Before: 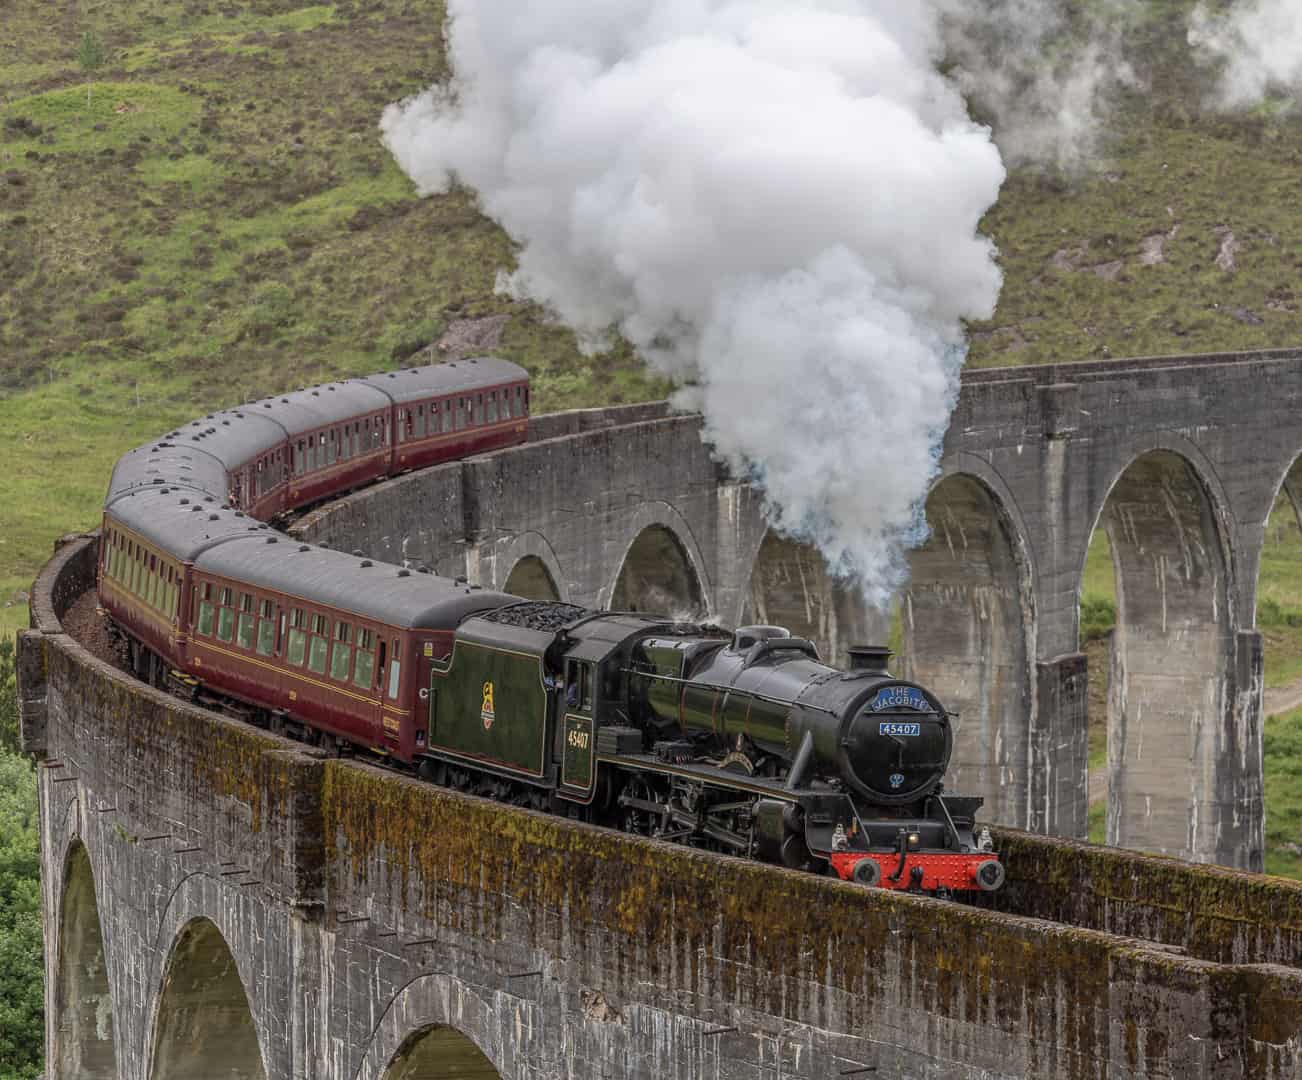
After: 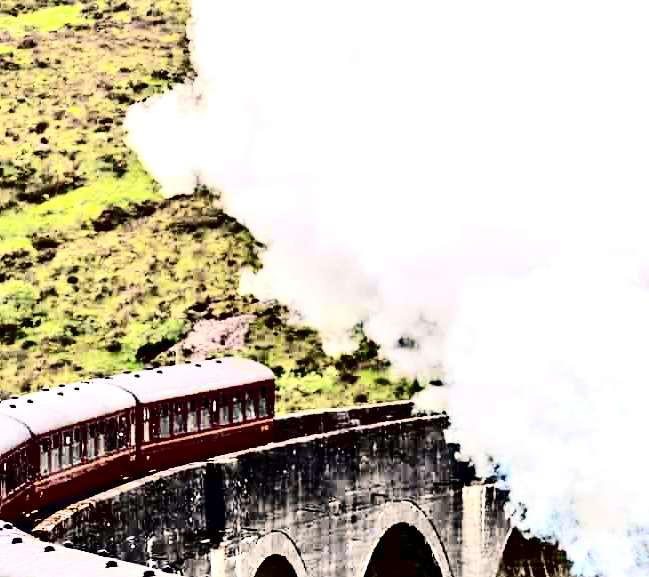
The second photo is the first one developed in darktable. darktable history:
color correction: highlights a* 2.89, highlights b* 4.99, shadows a* -2.46, shadows b* -4.93, saturation 0.802
sharpen: amount 0.207
crop: left 19.594%, right 30.511%, bottom 46.484%
exposure: black level correction 0, exposure 0.698 EV, compensate exposure bias true, compensate highlight preservation false
contrast equalizer: y [[0.514, 0.573, 0.581, 0.508, 0.5, 0.5], [0.5 ×6], [0.5 ×6], [0 ×6], [0 ×6]]
contrast brightness saturation: contrast 0.787, brightness -0.998, saturation 0.986
tone equalizer: -8 EV 0 EV, -7 EV -0.002 EV, -6 EV 0.001 EV, -5 EV -0.067 EV, -4 EV -0.136 EV, -3 EV -0.136 EV, -2 EV 0.212 EV, -1 EV 0.71 EV, +0 EV 0.487 EV, smoothing diameter 24.93%, edges refinement/feathering 11.07, preserve details guided filter
